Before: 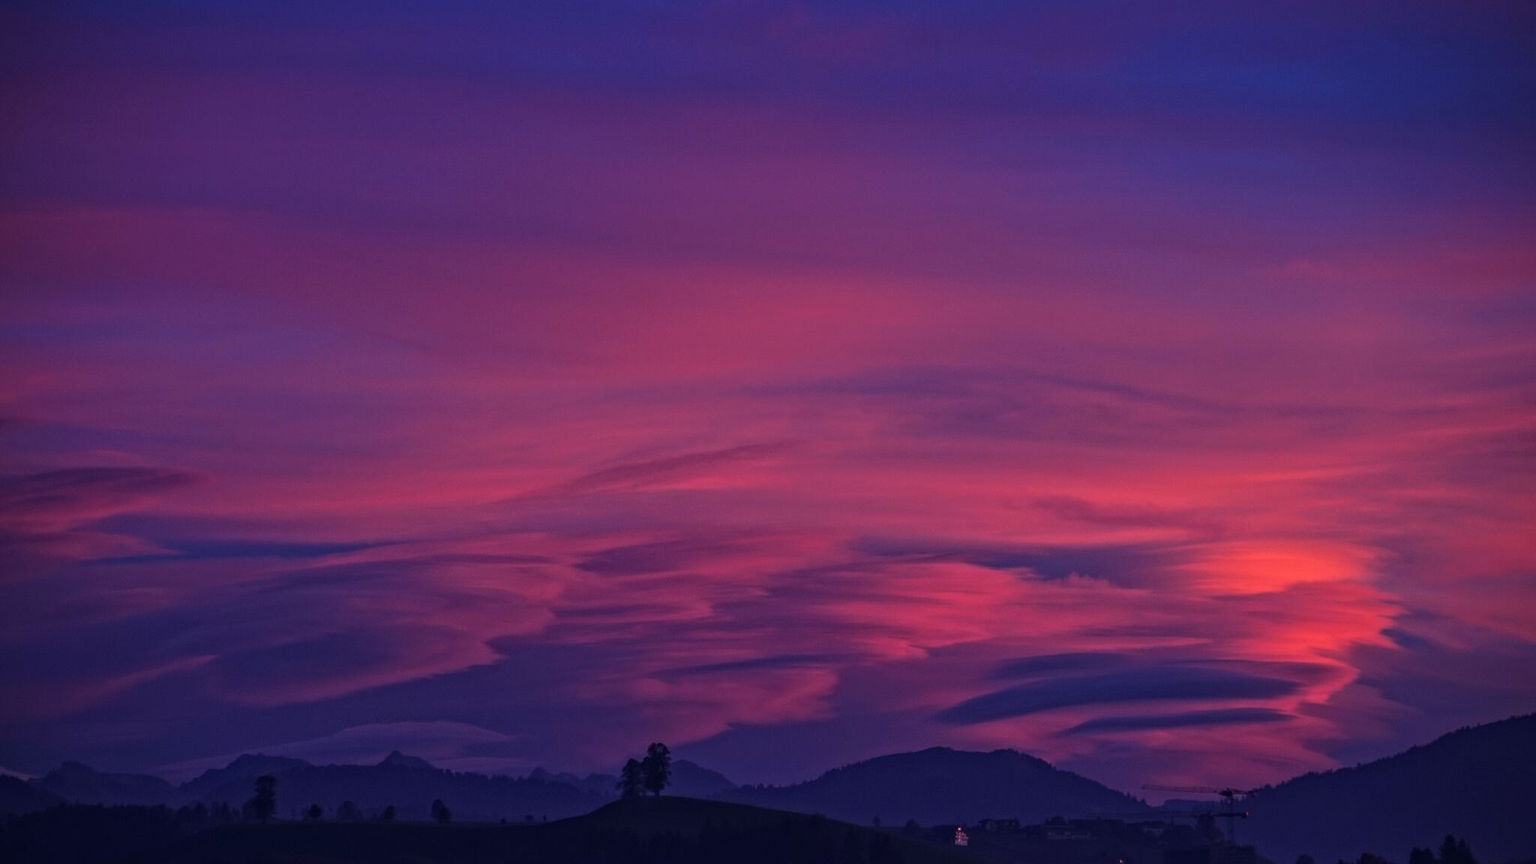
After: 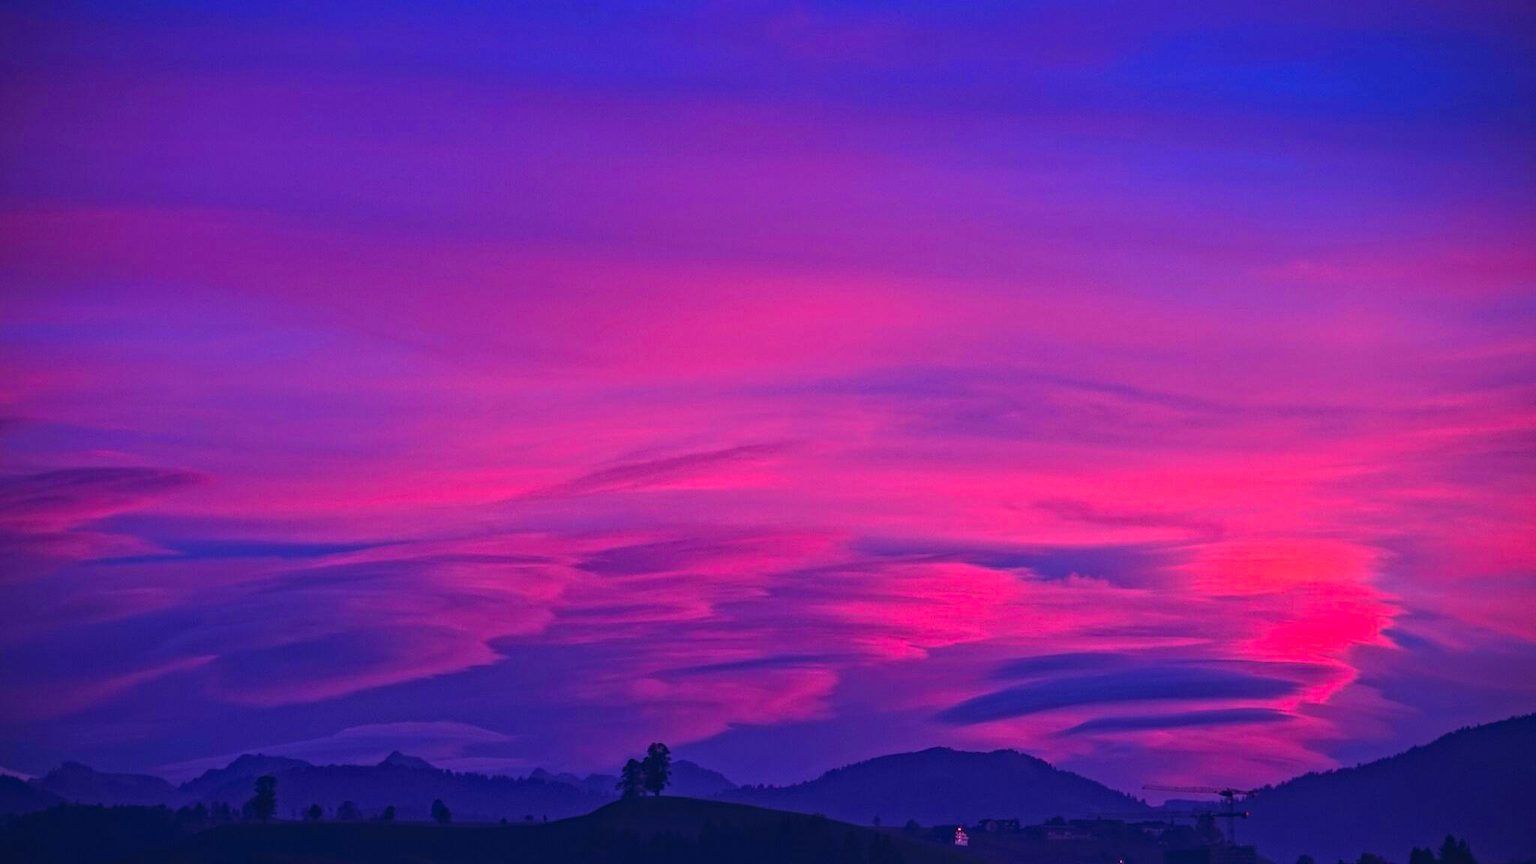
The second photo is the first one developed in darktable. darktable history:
color calibration: output R [1.063, -0.012, -0.003, 0], output B [-0.079, 0.047, 1, 0], illuminant as shot in camera, x 0.379, y 0.395, temperature 4144.68 K
contrast brightness saturation: contrast 0.237, brightness 0.263, saturation 0.384
tone equalizer: on, module defaults
